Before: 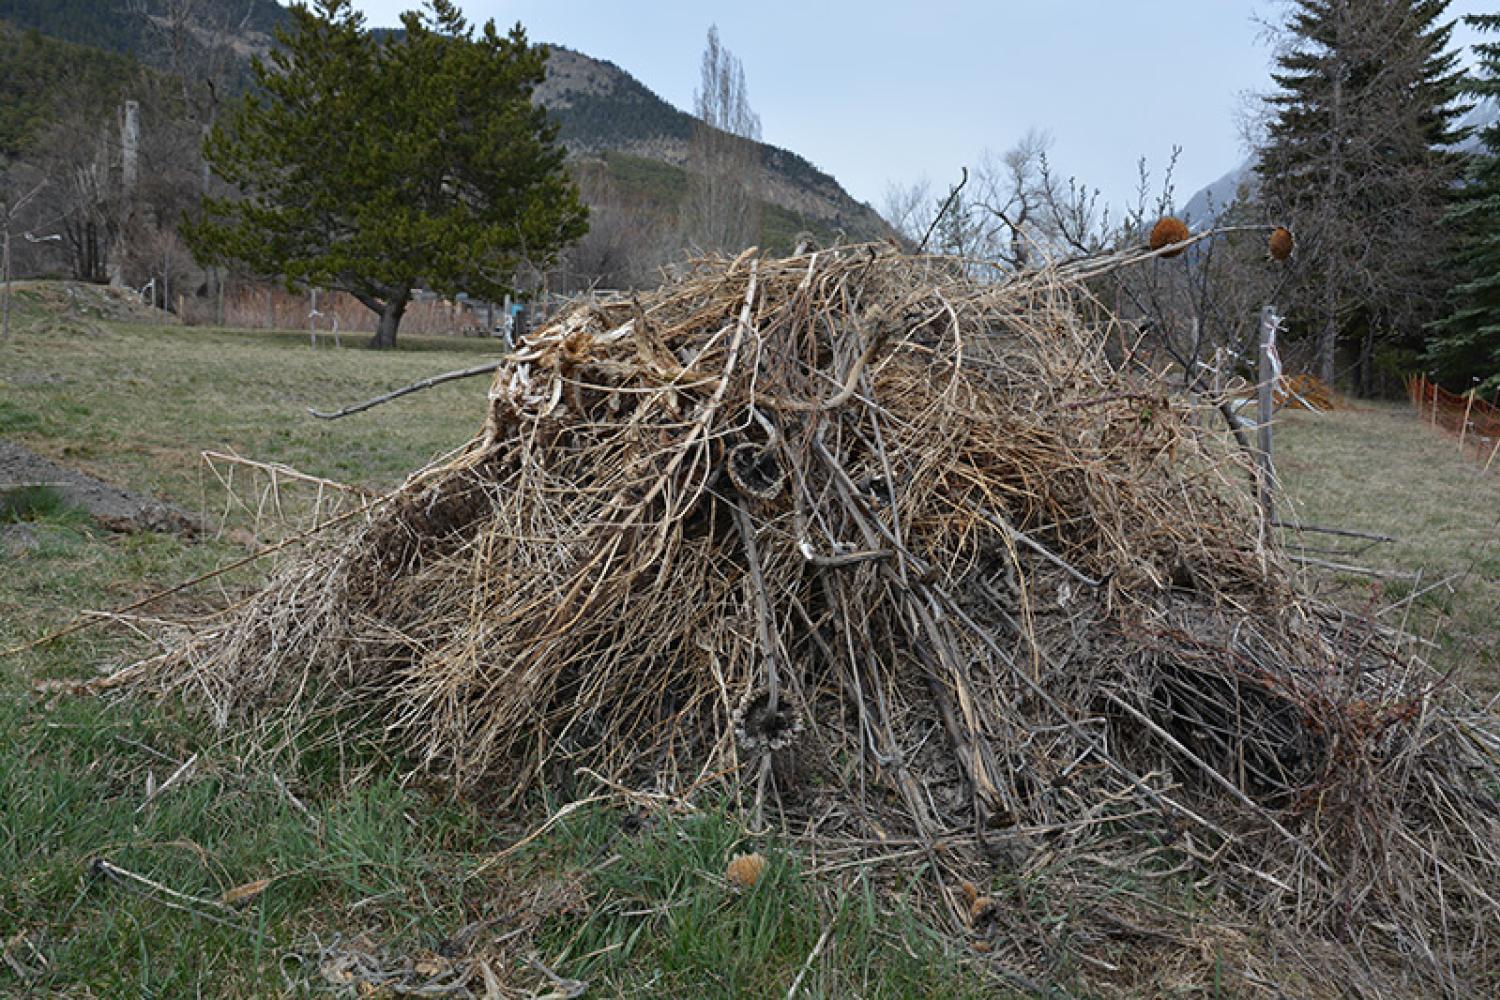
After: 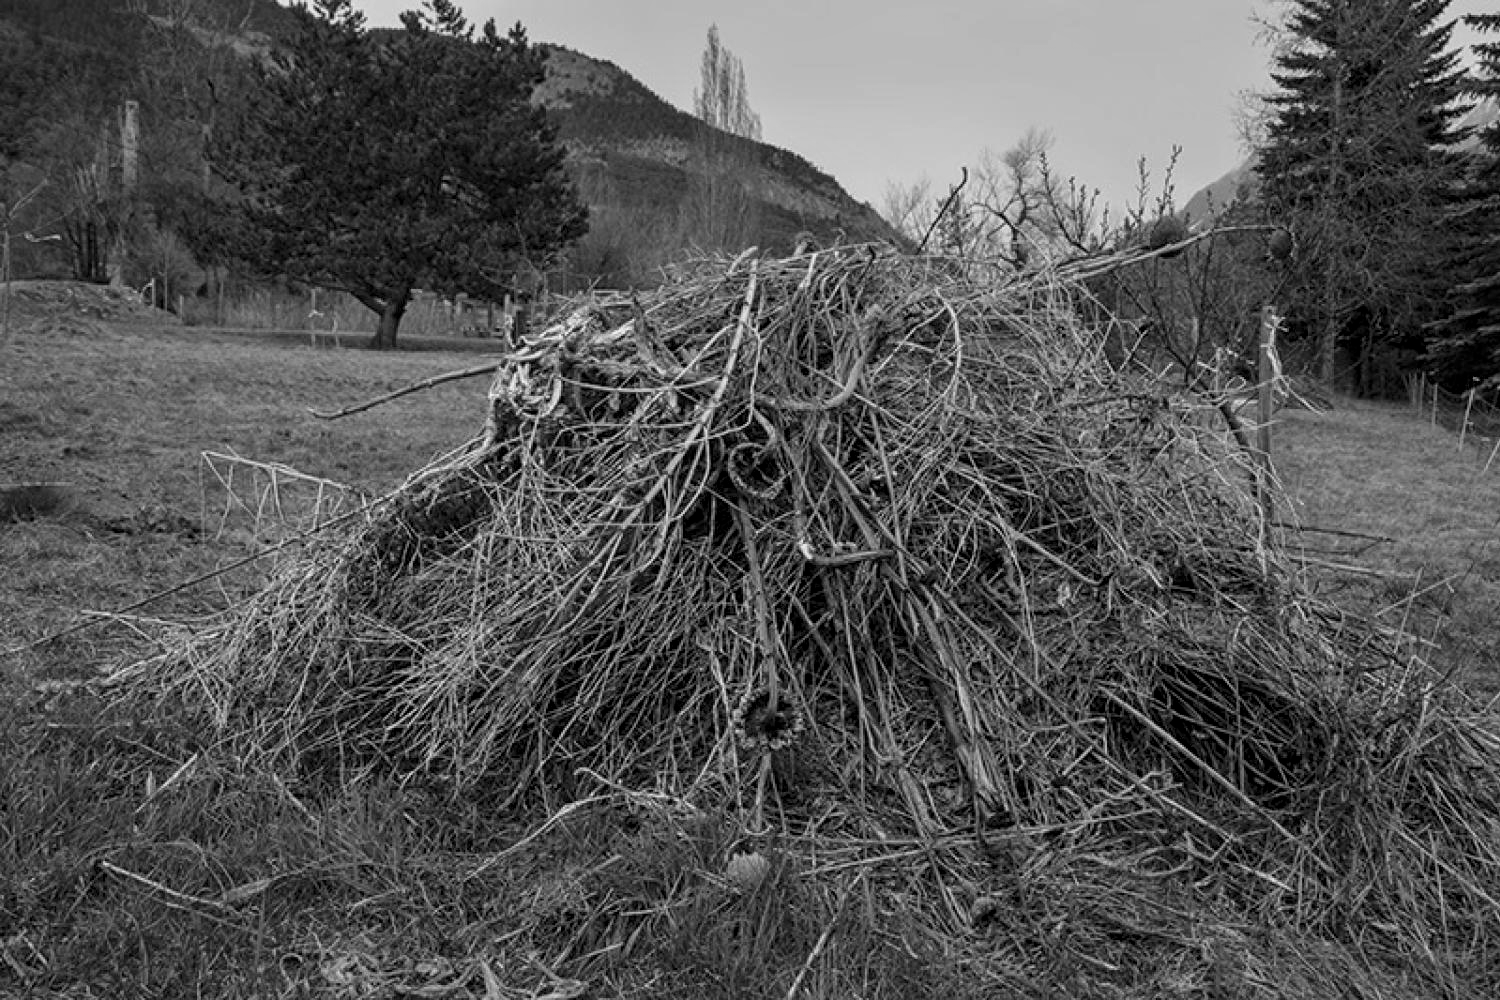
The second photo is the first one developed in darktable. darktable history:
exposure: exposure -0.348 EV, compensate highlight preservation false
color calibration: output gray [0.714, 0.278, 0, 0], gray › normalize channels true, illuminant same as pipeline (D50), adaptation XYZ, x 0.345, y 0.359, temperature 5008.13 K, gamut compression 0.003
local contrast: detail 130%
